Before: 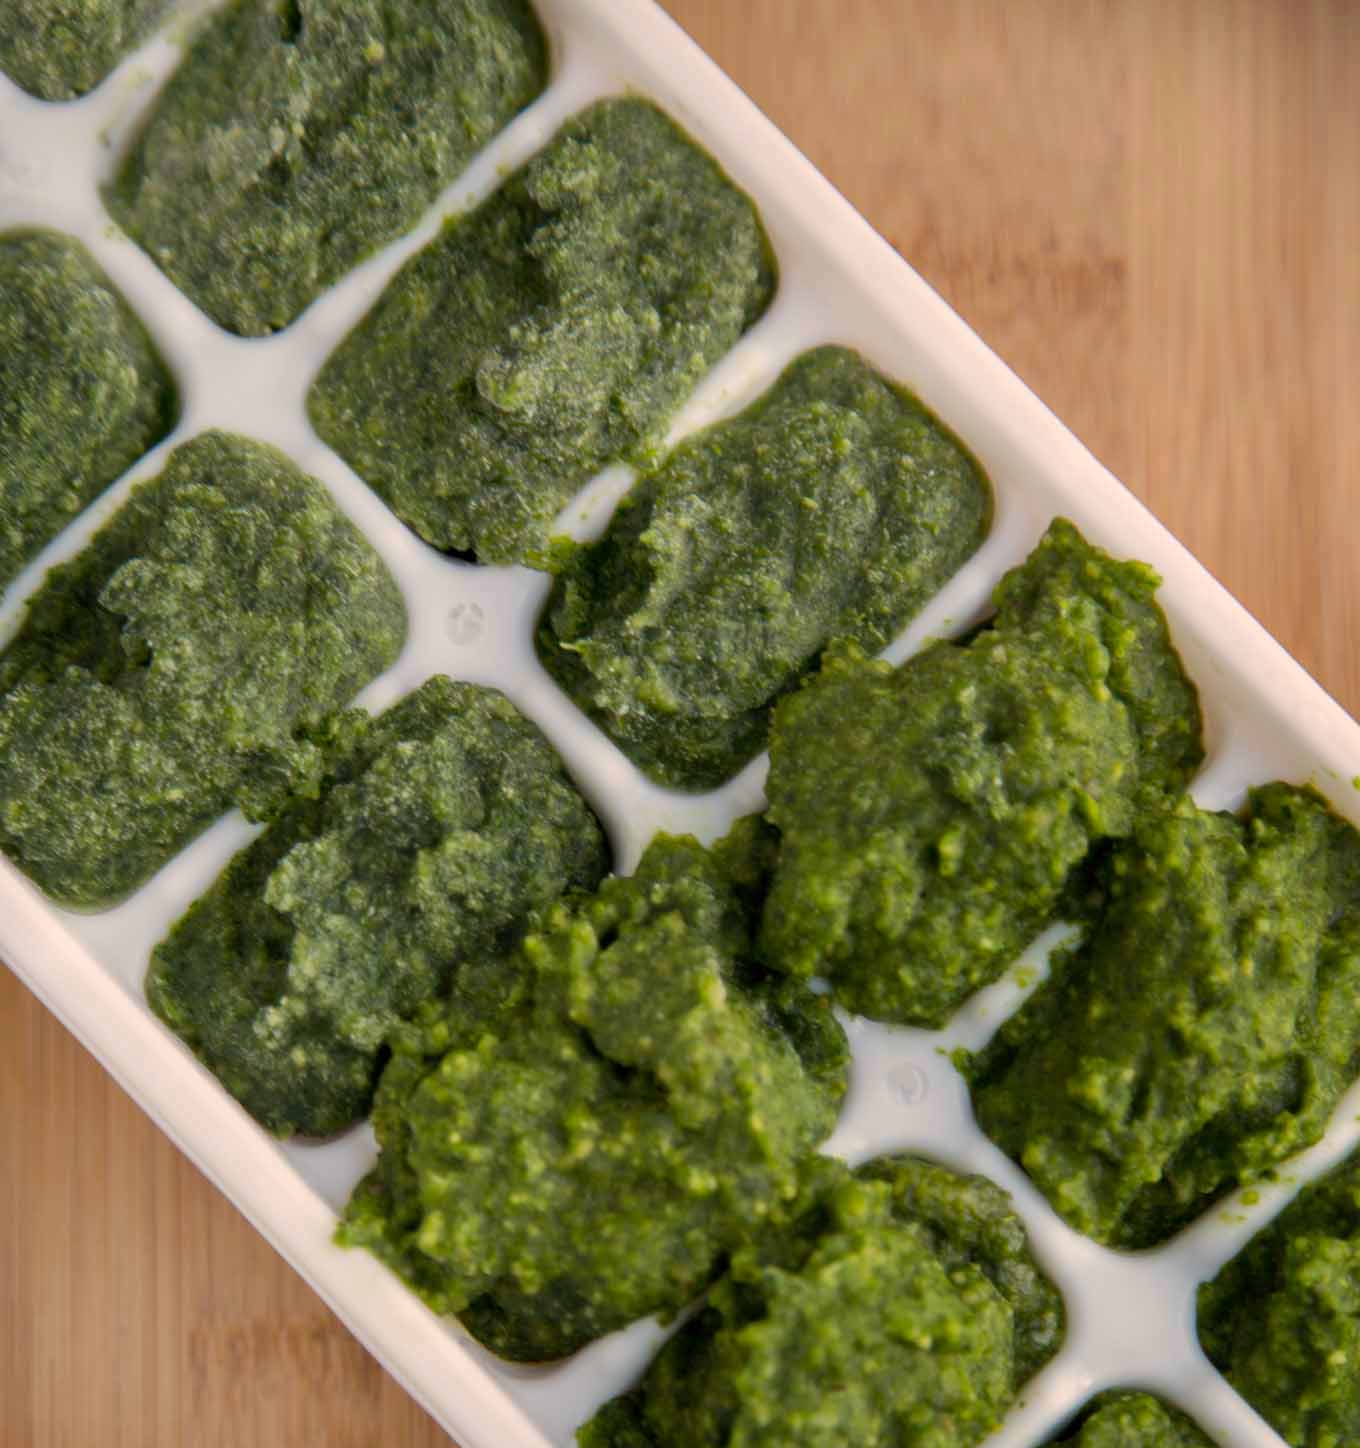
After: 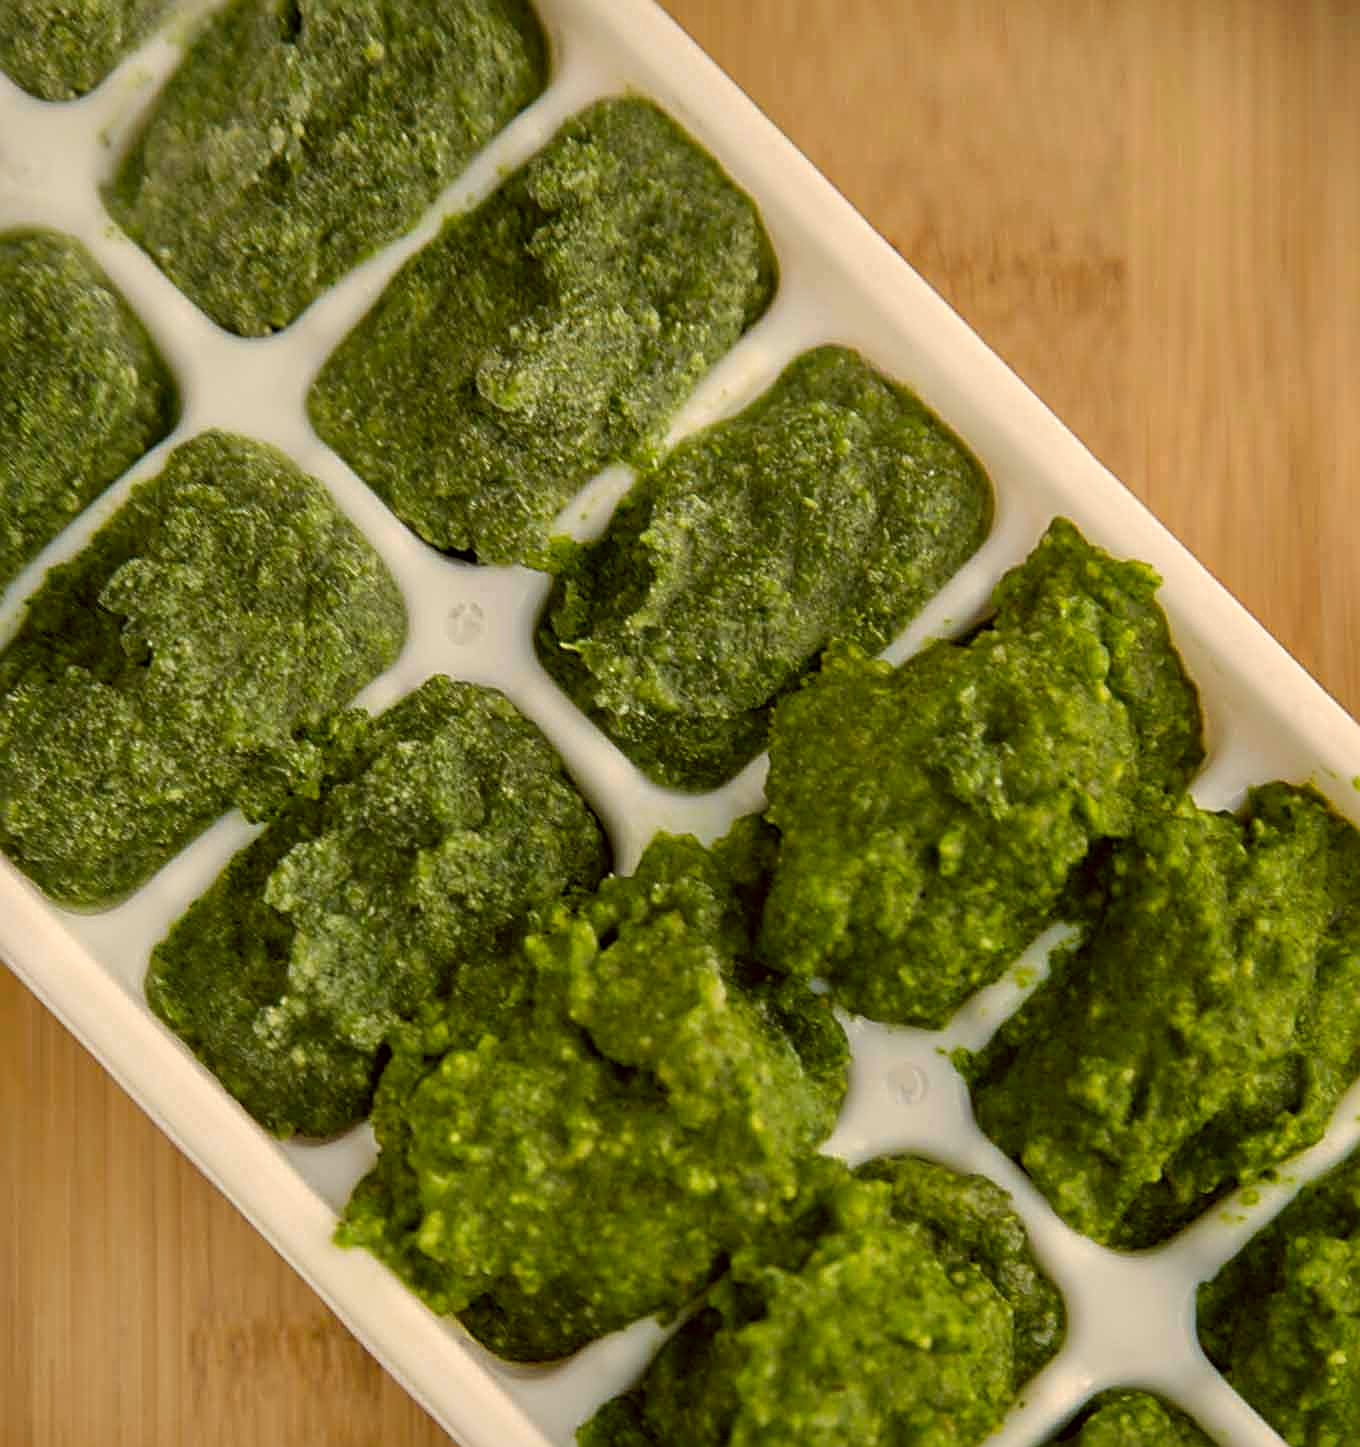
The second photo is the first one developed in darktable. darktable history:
sharpen: radius 2.977, amount 0.756
crop: bottom 0.054%
color correction: highlights a* -1.36, highlights b* 10.47, shadows a* 0.354, shadows b* 19.91
